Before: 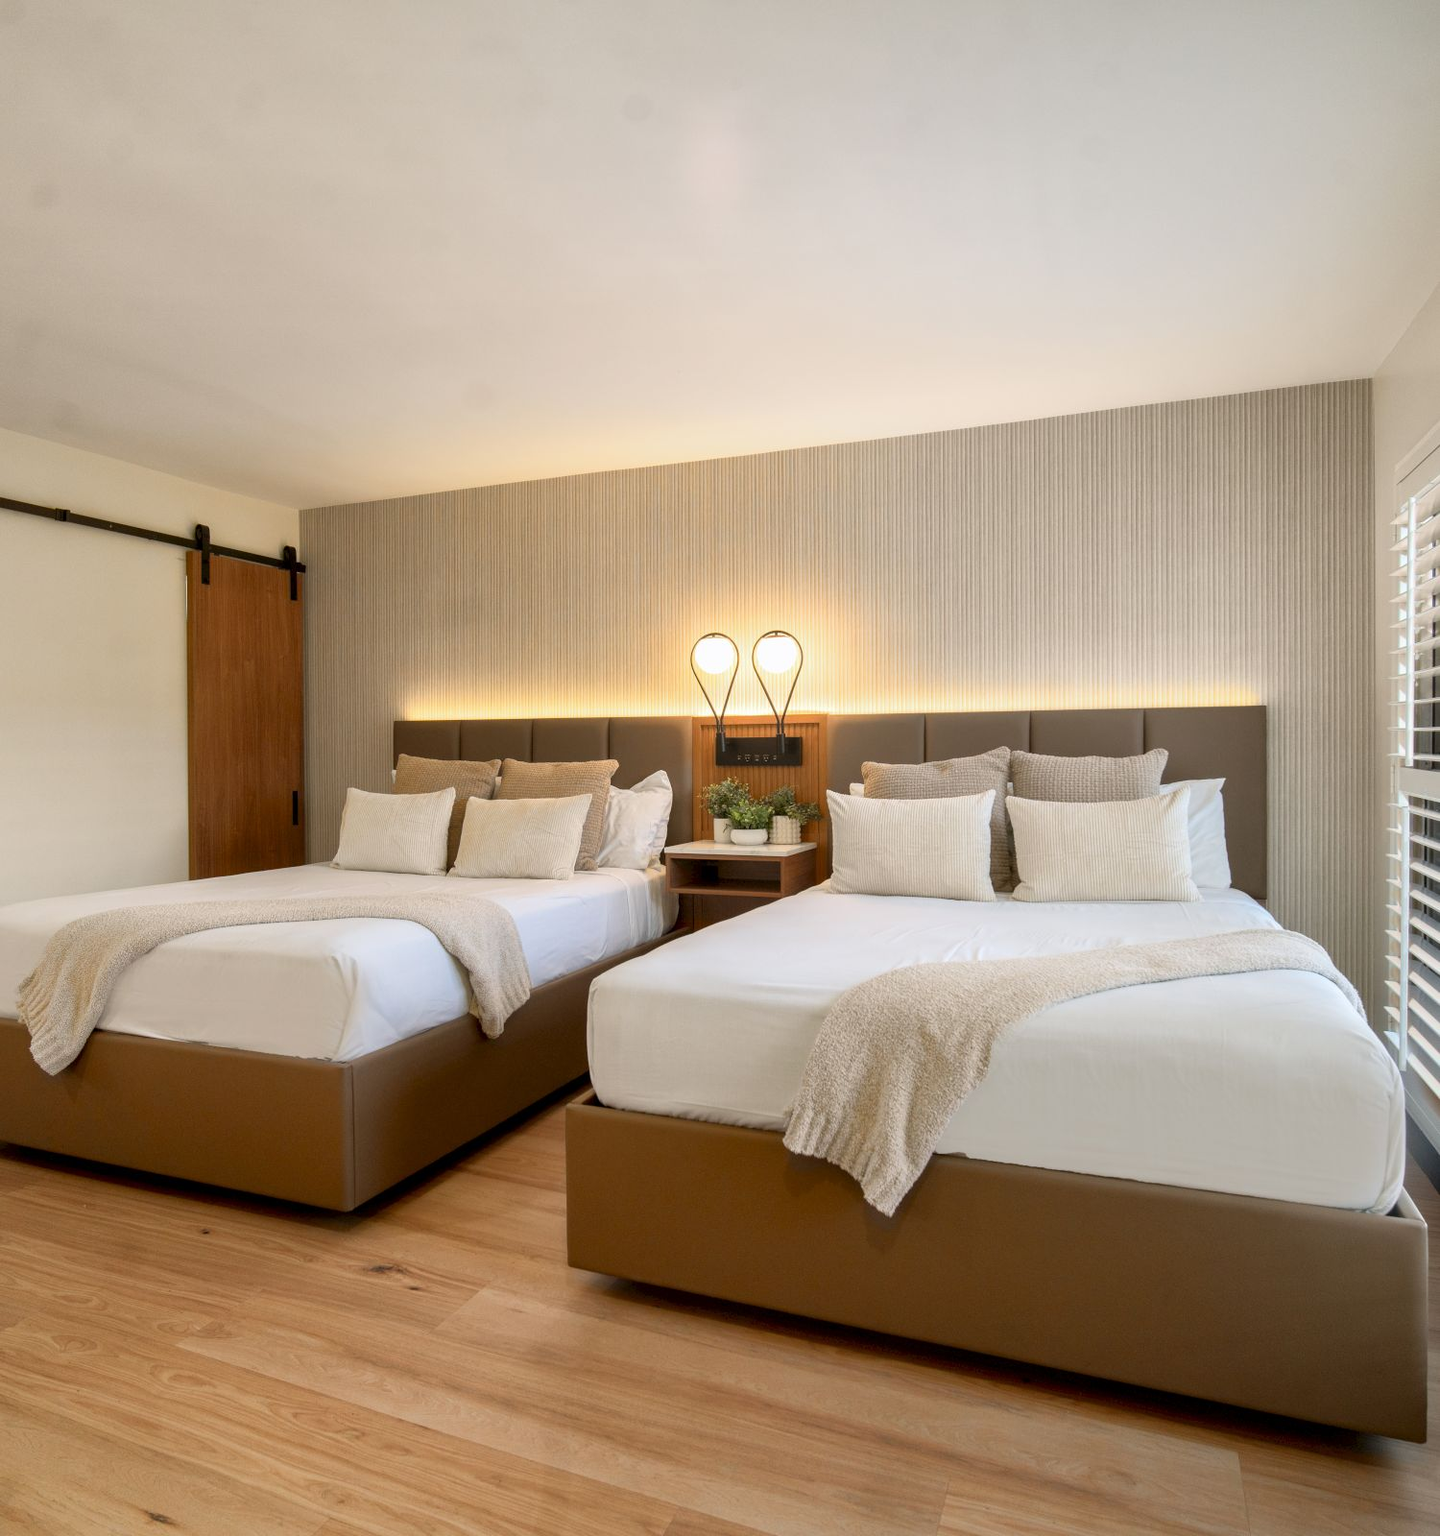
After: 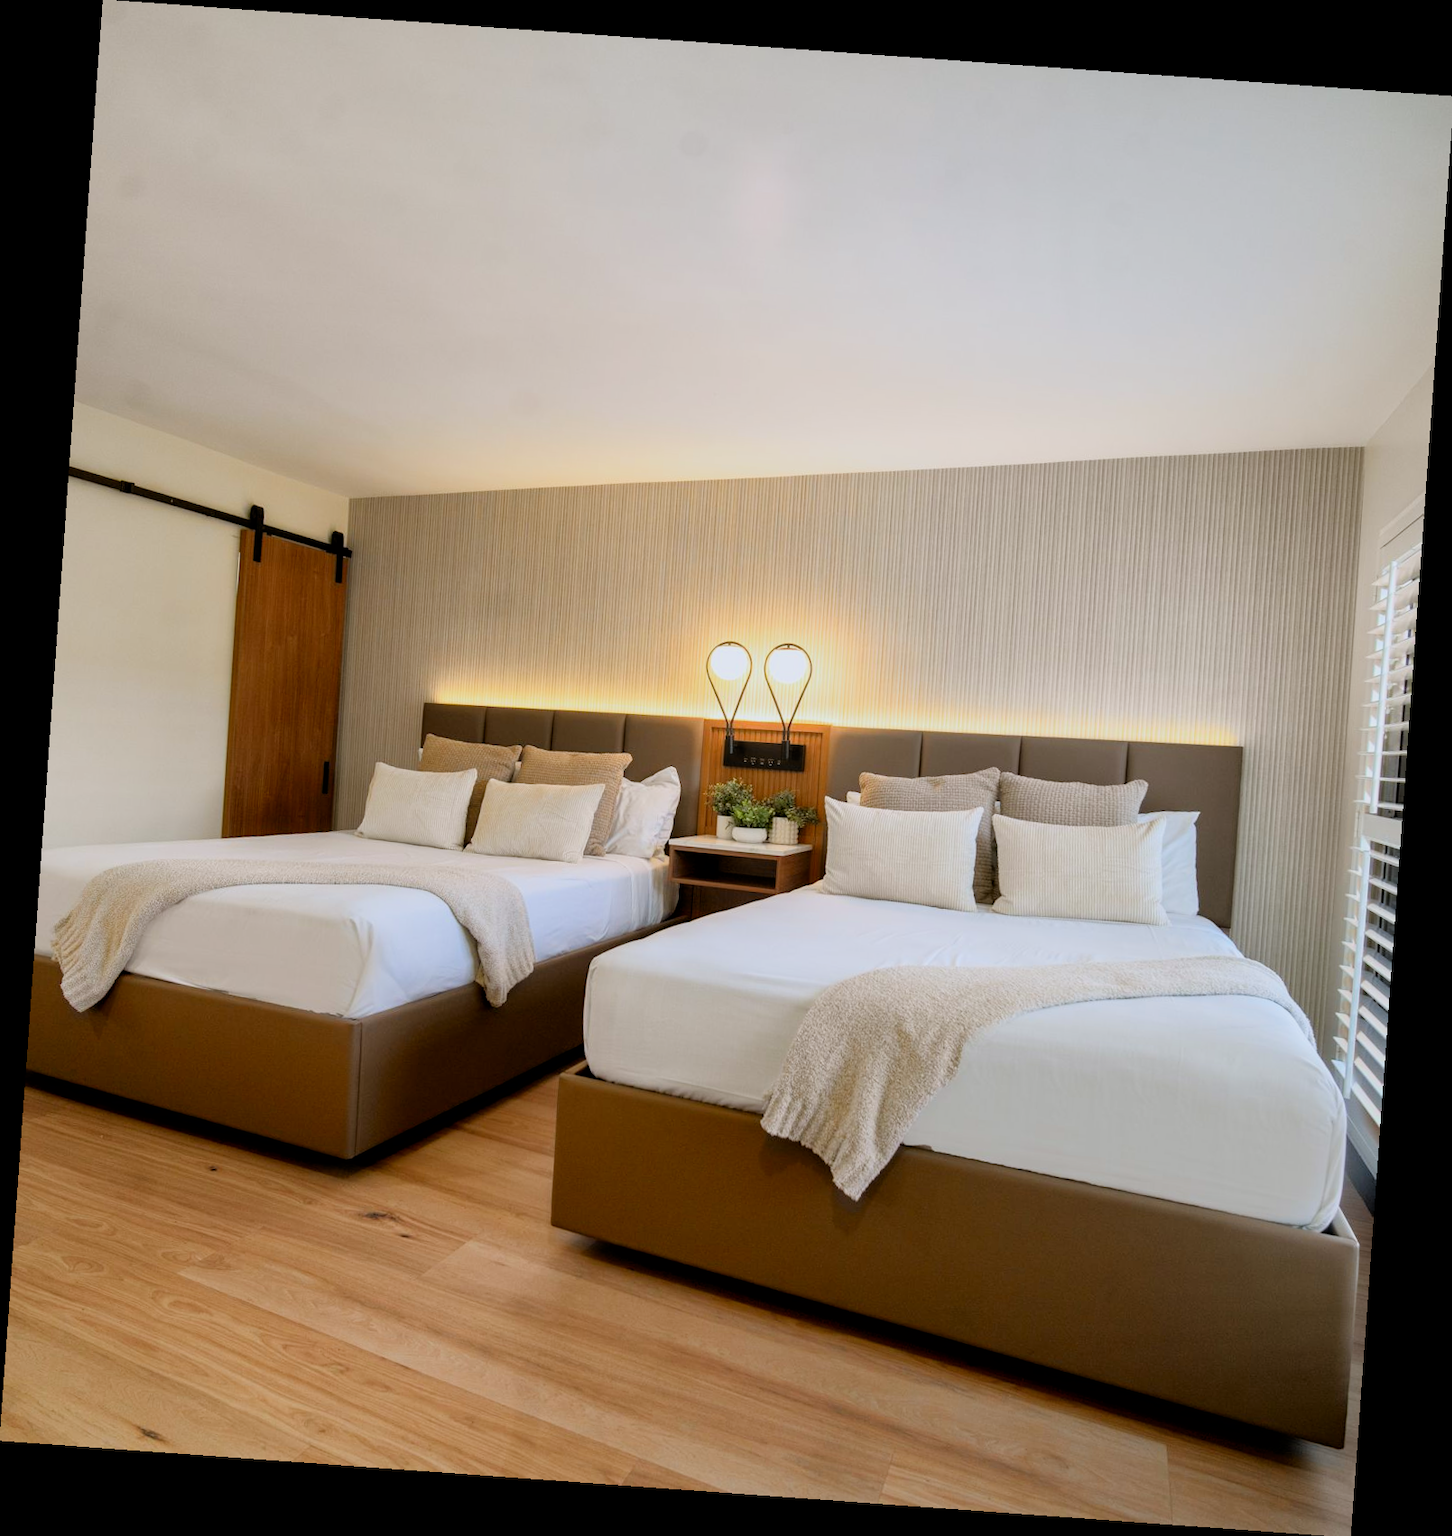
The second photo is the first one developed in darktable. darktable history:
tone equalizer: on, module defaults
white balance: red 0.974, blue 1.044
rotate and perspective: rotation 4.1°, automatic cropping off
contrast brightness saturation: contrast 0.08, saturation 0.2
filmic rgb: black relative exposure -5.83 EV, white relative exposure 3.4 EV, hardness 3.68
